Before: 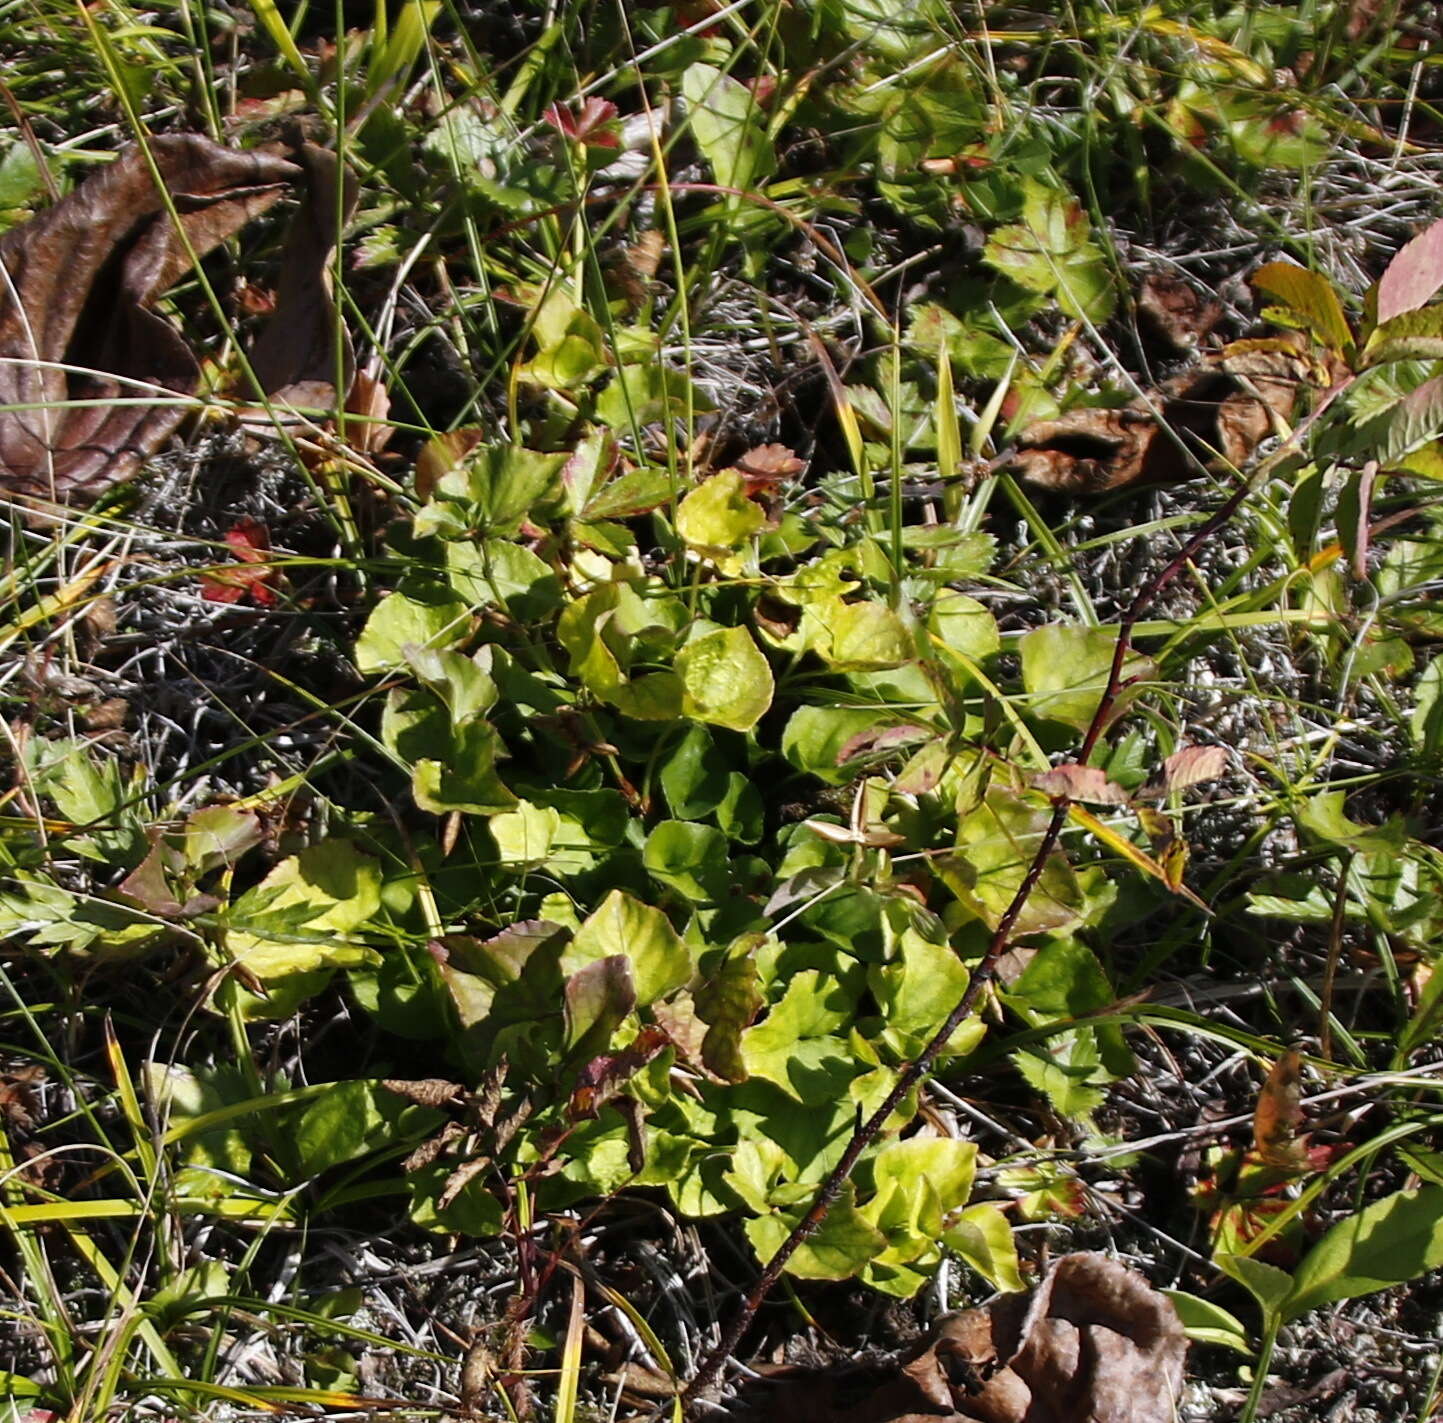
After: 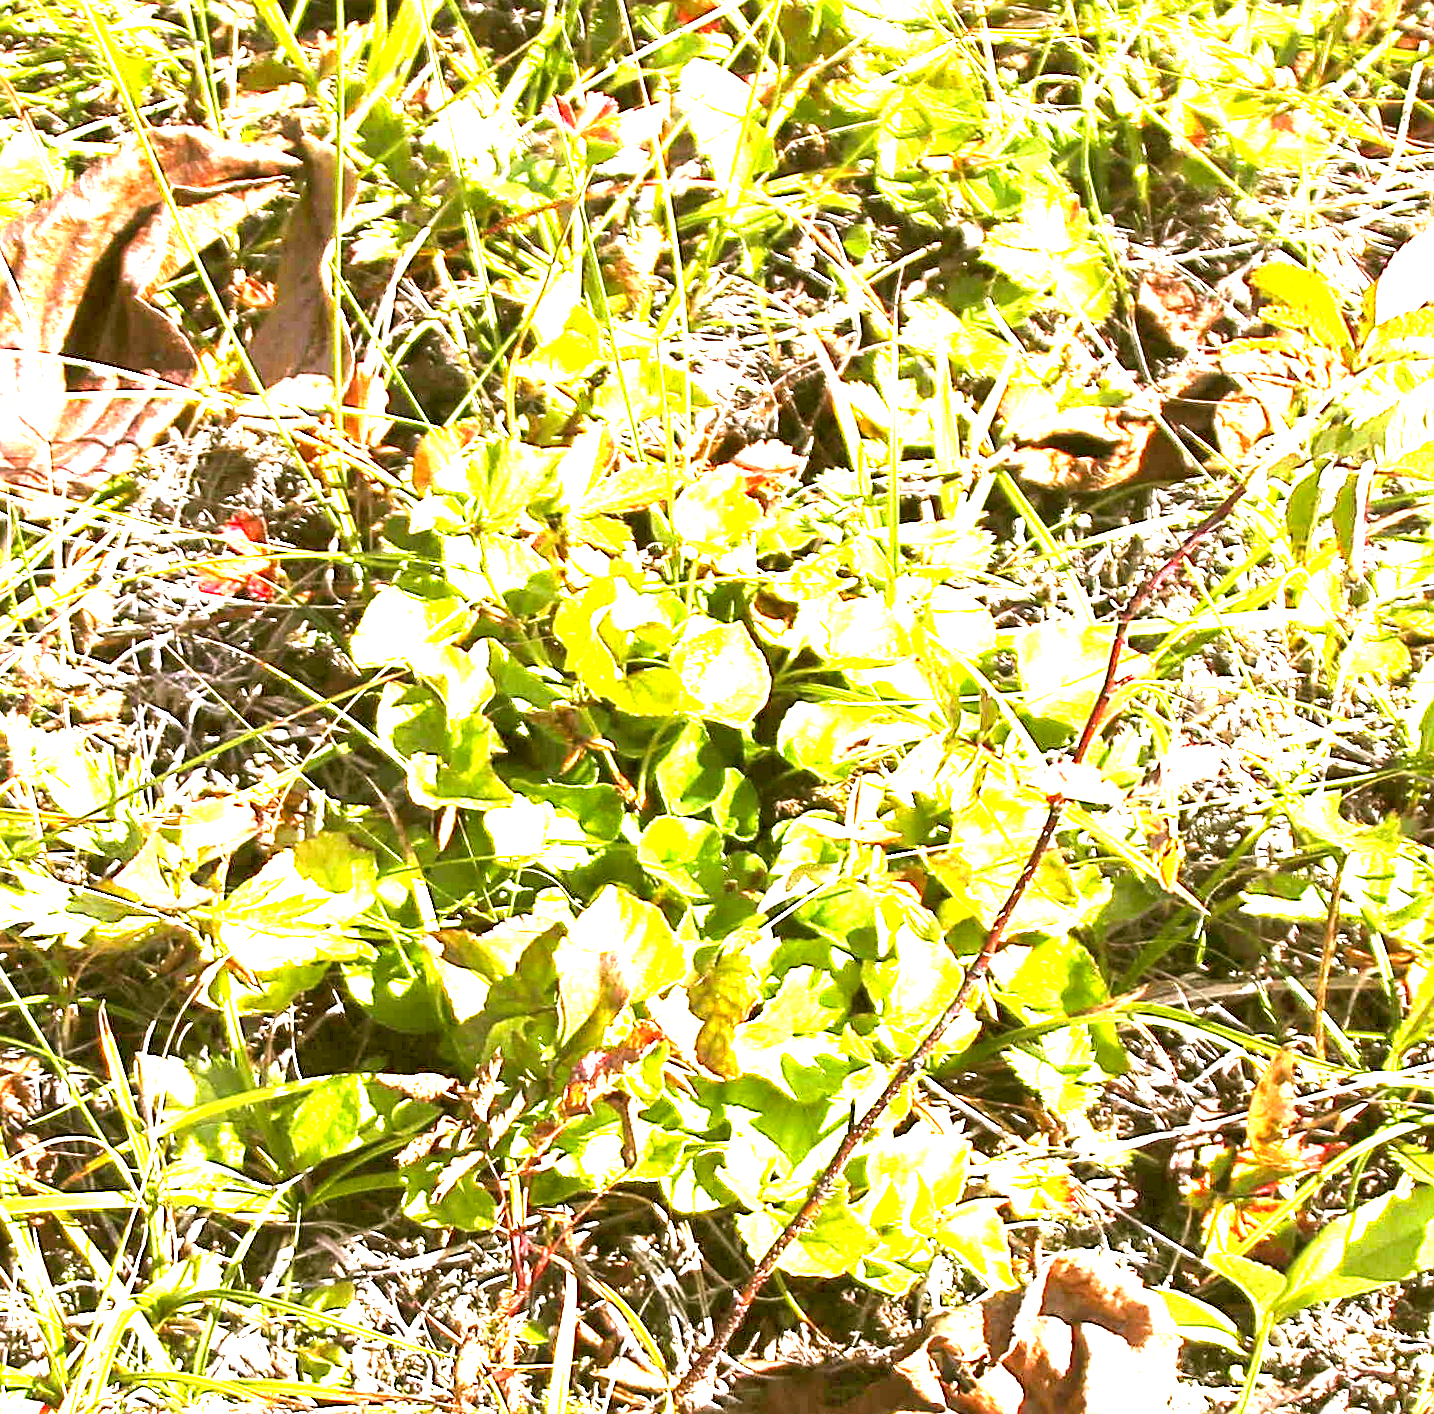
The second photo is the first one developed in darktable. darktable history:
exposure: black level correction 0, exposure 3.903 EV, compensate exposure bias true, compensate highlight preservation false
color correction: highlights a* 8.98, highlights b* 15.63, shadows a* -0.481, shadows b* 26.82
crop and rotate: angle -0.353°
sharpen: on, module defaults
